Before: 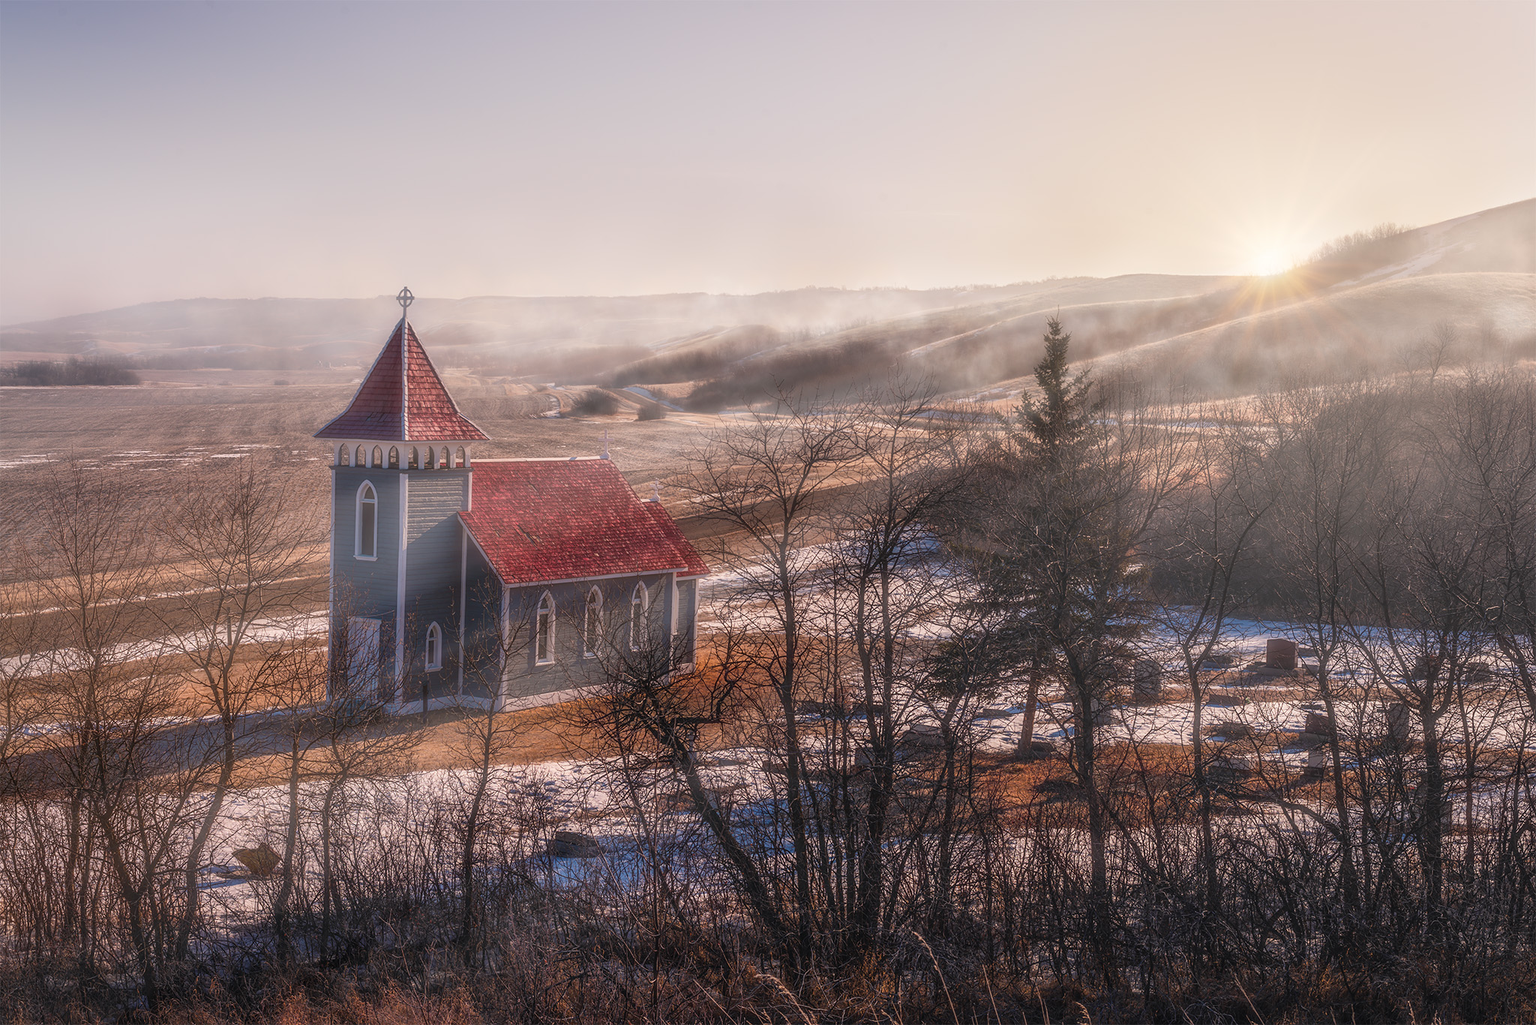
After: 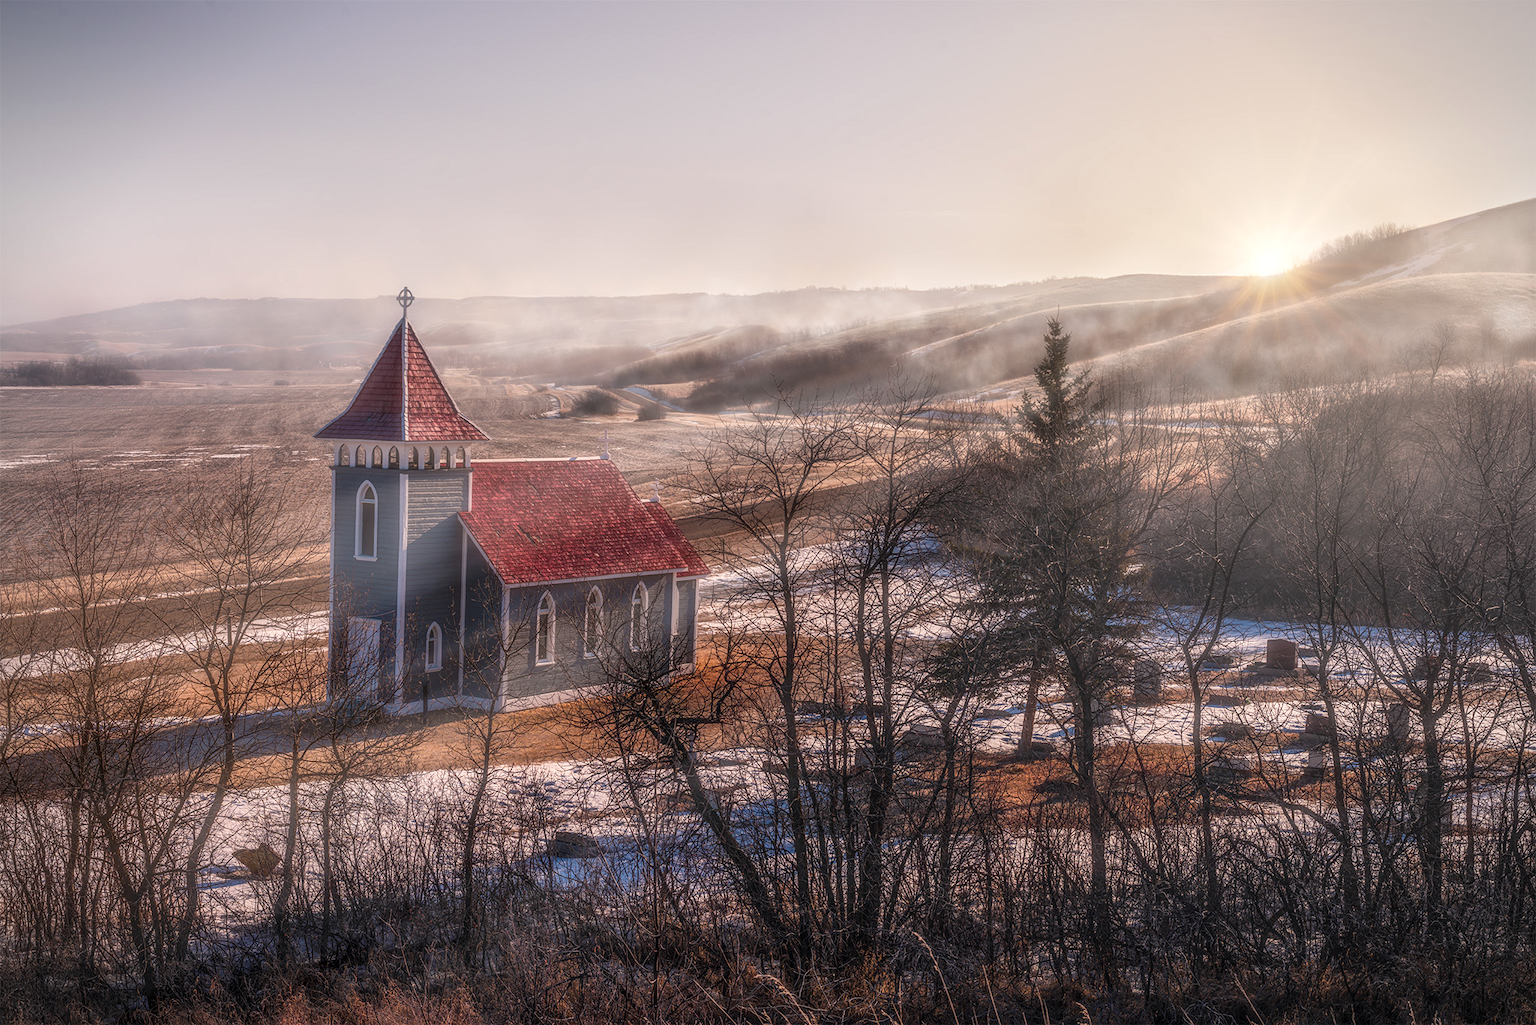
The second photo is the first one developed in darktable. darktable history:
vignetting: fall-off start 97.14%, width/height ratio 1.183
local contrast: on, module defaults
